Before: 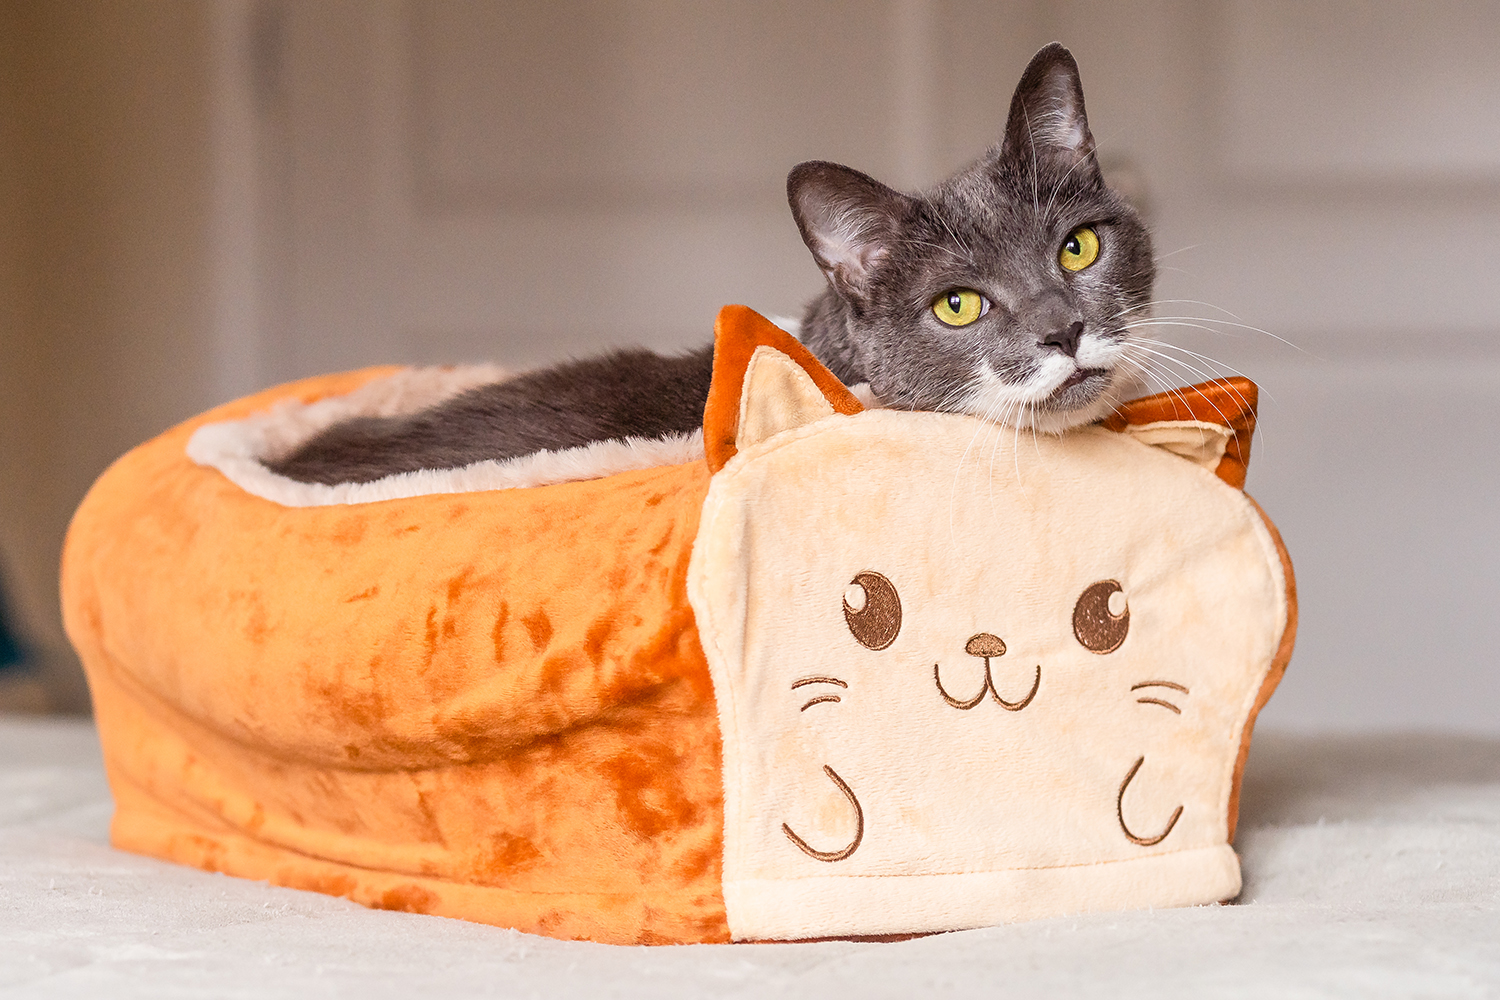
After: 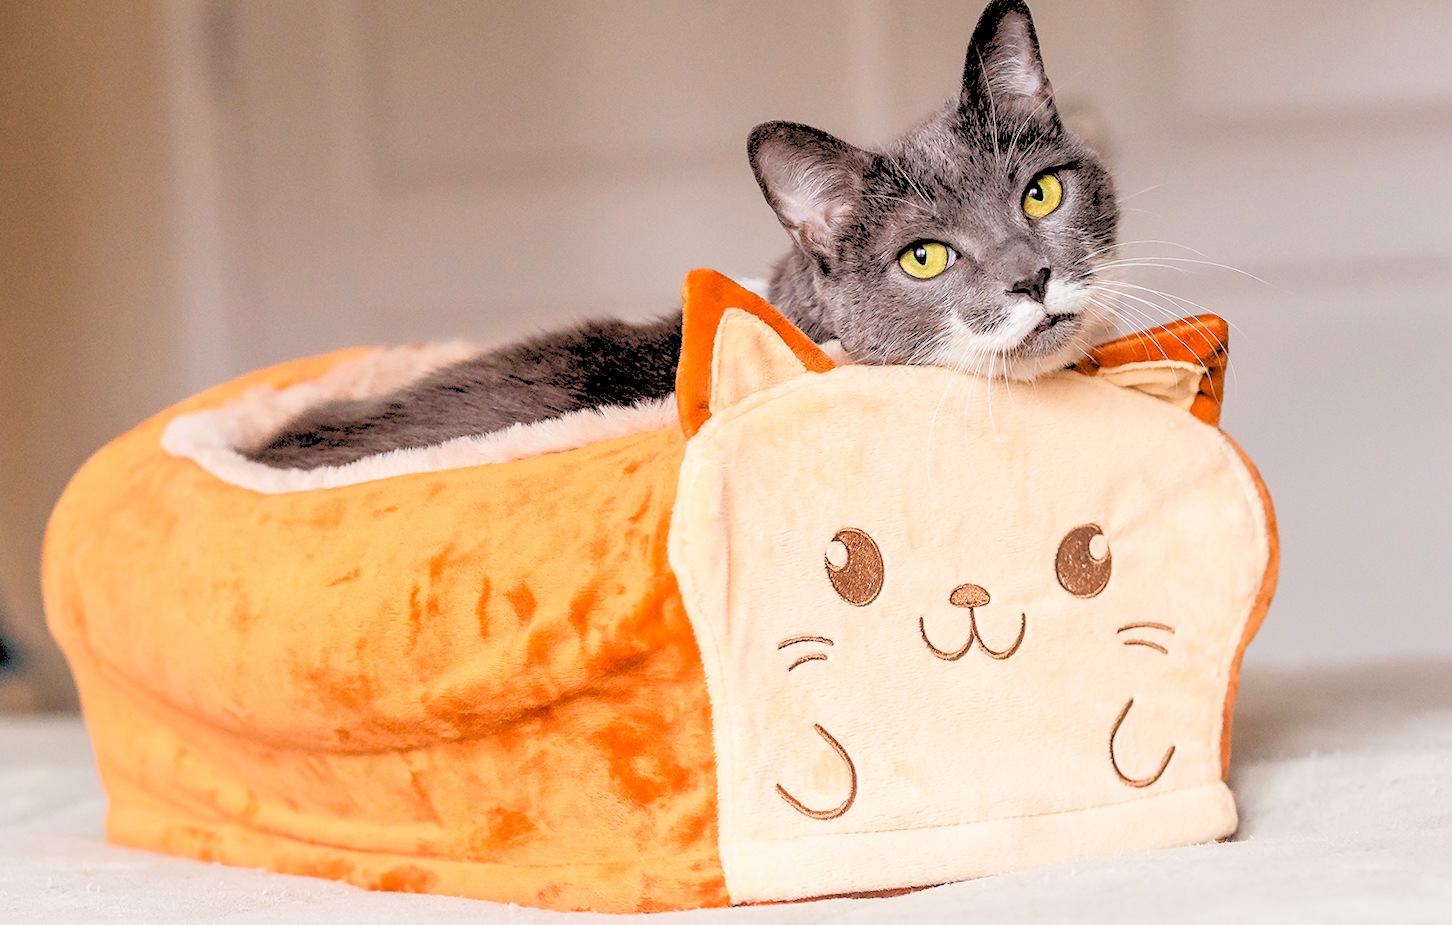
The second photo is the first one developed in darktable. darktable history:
rgb levels: levels [[0.027, 0.429, 0.996], [0, 0.5, 1], [0, 0.5, 1]]
rotate and perspective: rotation -3°, crop left 0.031, crop right 0.968, crop top 0.07, crop bottom 0.93
